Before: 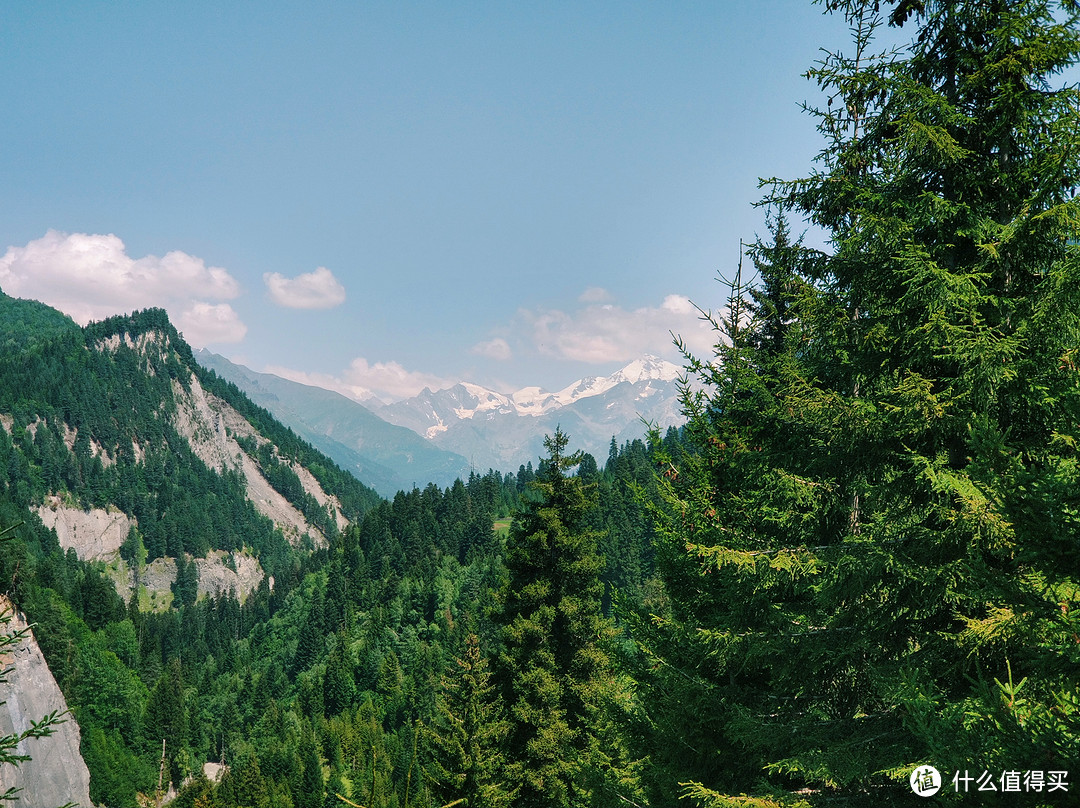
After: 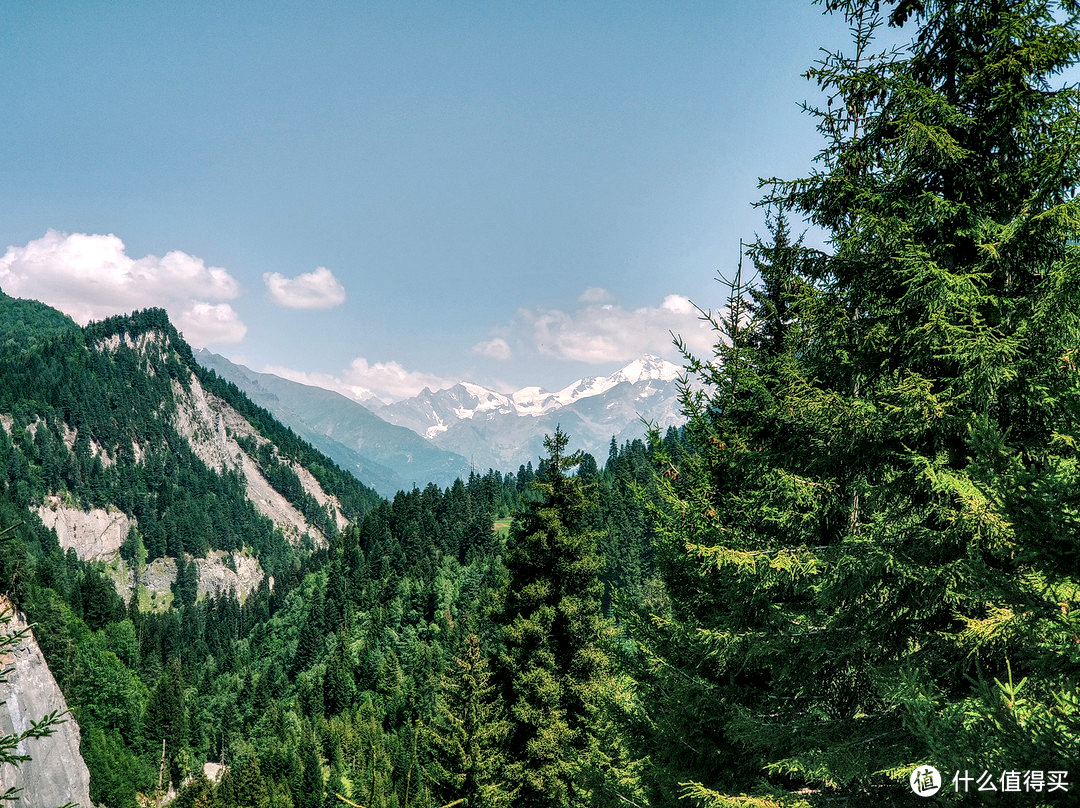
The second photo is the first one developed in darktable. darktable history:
shadows and highlights: shadows 20.63, highlights -20.85, soften with gaussian
local contrast: highlights 60%, shadows 62%, detail 160%
